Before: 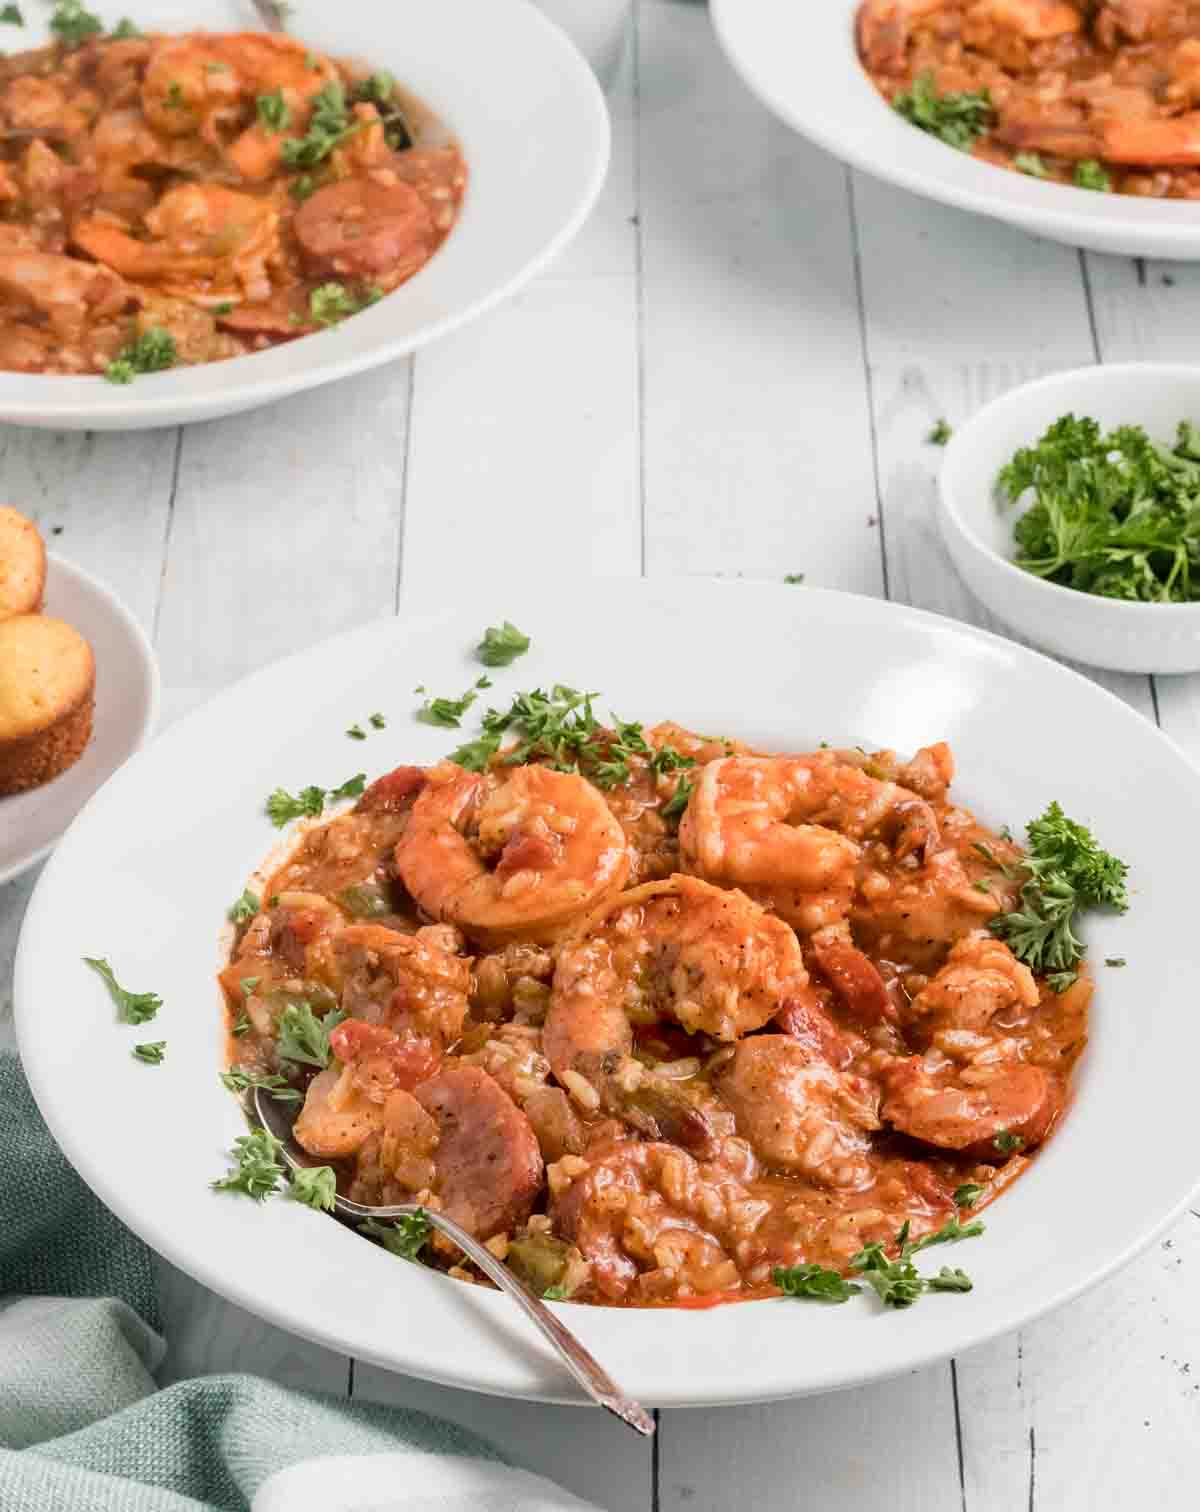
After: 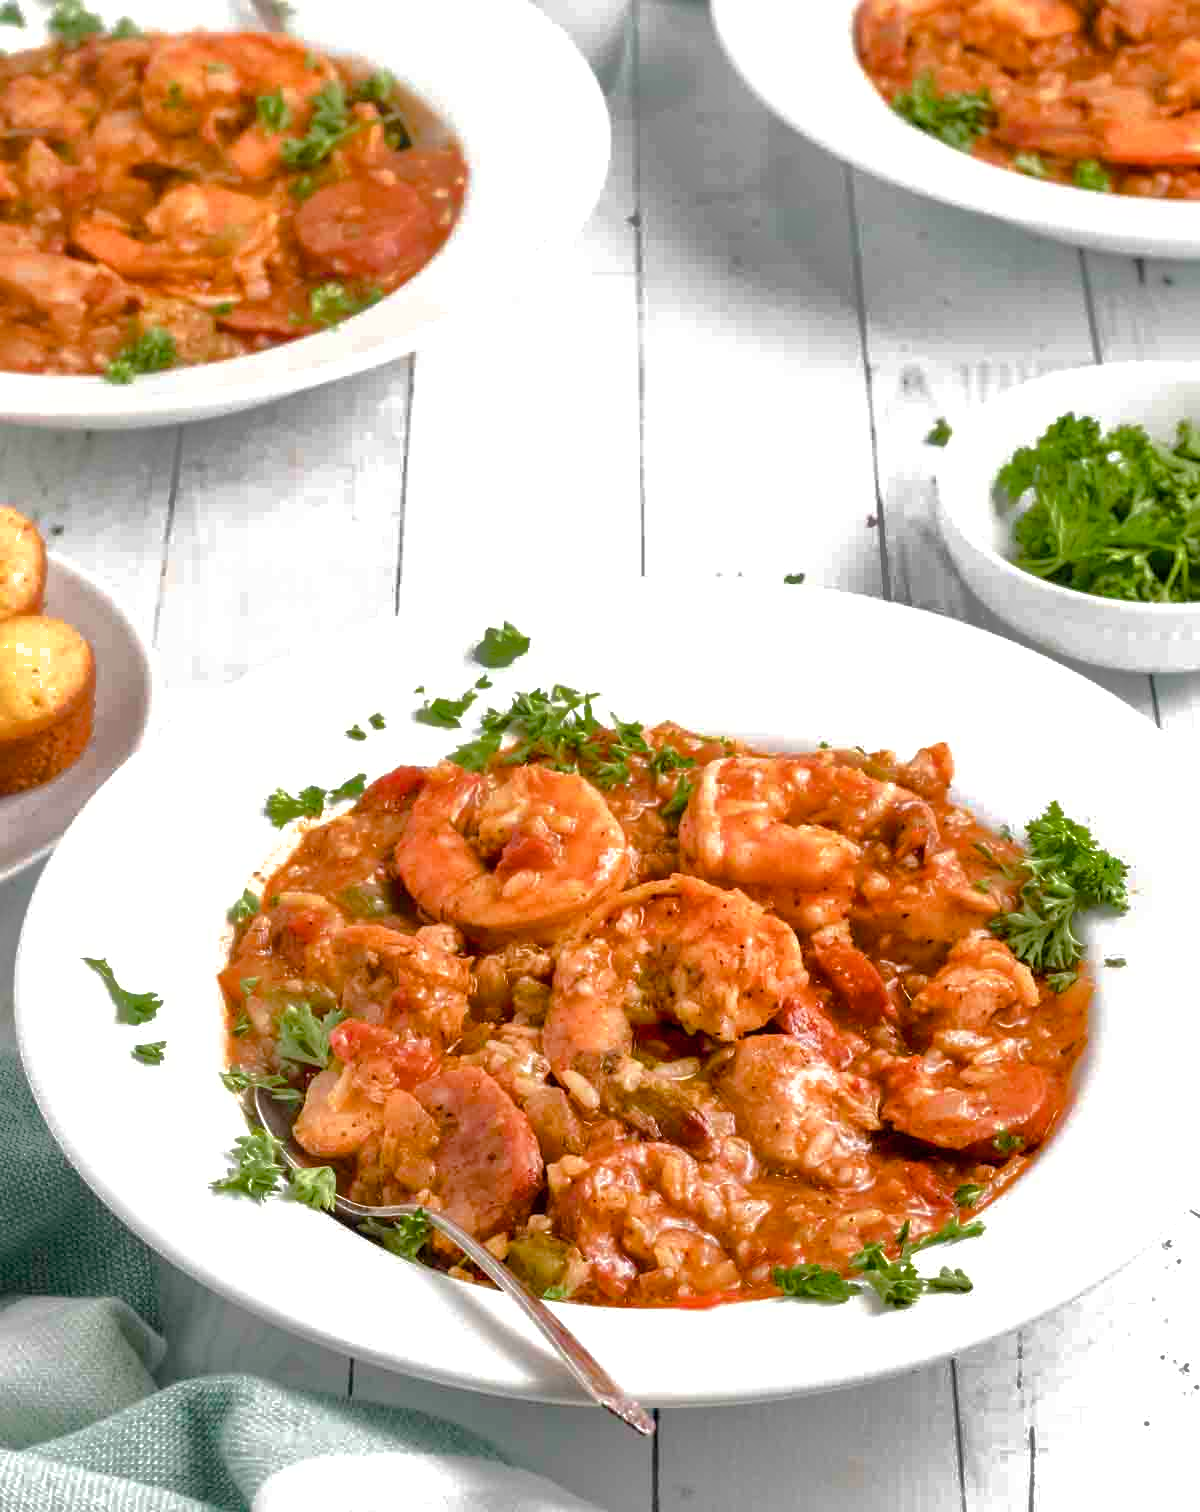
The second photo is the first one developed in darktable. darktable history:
color balance rgb: perceptual saturation grading › global saturation 25%, perceptual saturation grading › highlights -50%, perceptual saturation grading › shadows 30%, perceptual brilliance grading › global brilliance 12%, global vibrance 20%
shadows and highlights: shadows 40, highlights -60
